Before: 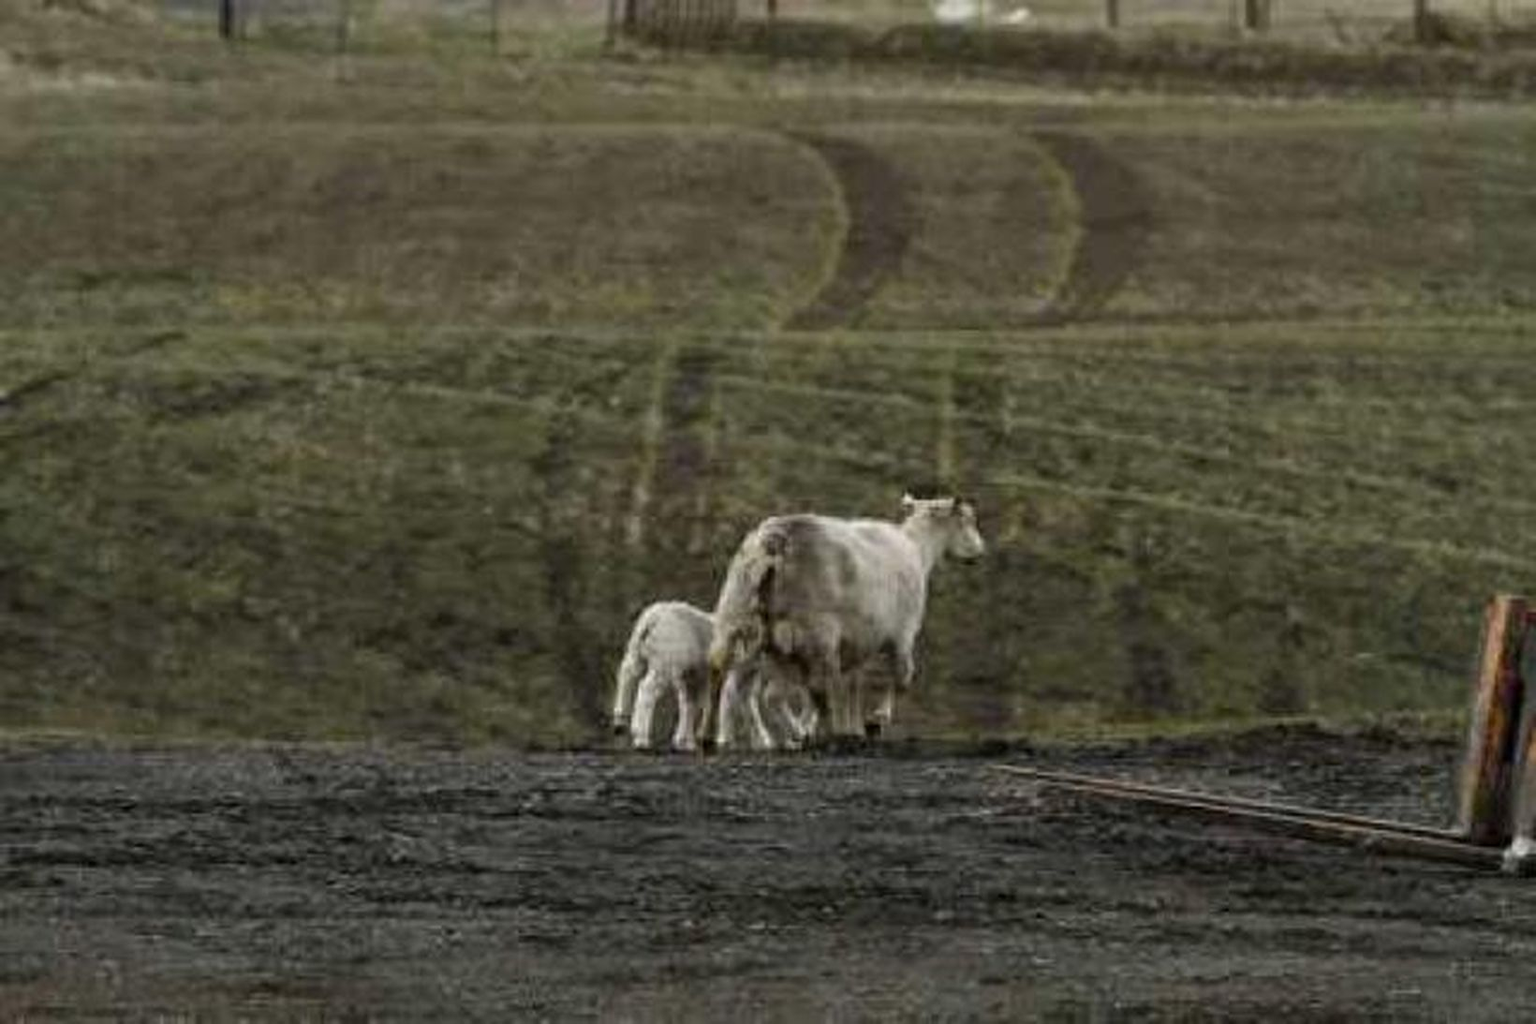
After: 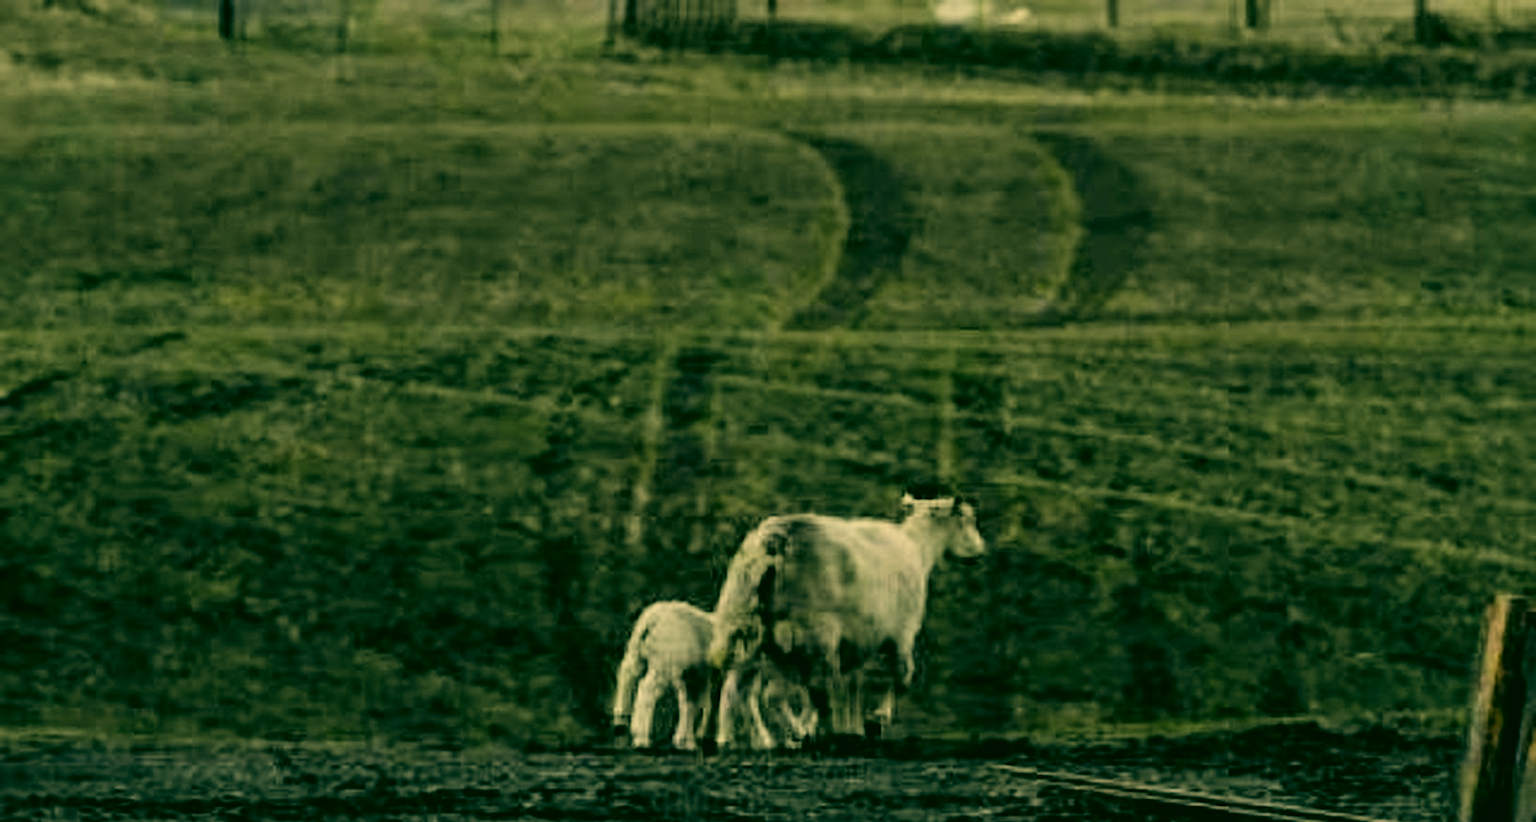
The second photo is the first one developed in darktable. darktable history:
filmic rgb: black relative exposure -5.12 EV, white relative exposure 3.99 EV, hardness 2.88, contrast 1.298, add noise in highlights 0.001, color science v3 (2019), use custom middle-gray values true, contrast in highlights soft
crop: bottom 19.598%
color correction: highlights a* 5.62, highlights b* 32.79, shadows a* -25.18, shadows b* 4.04
